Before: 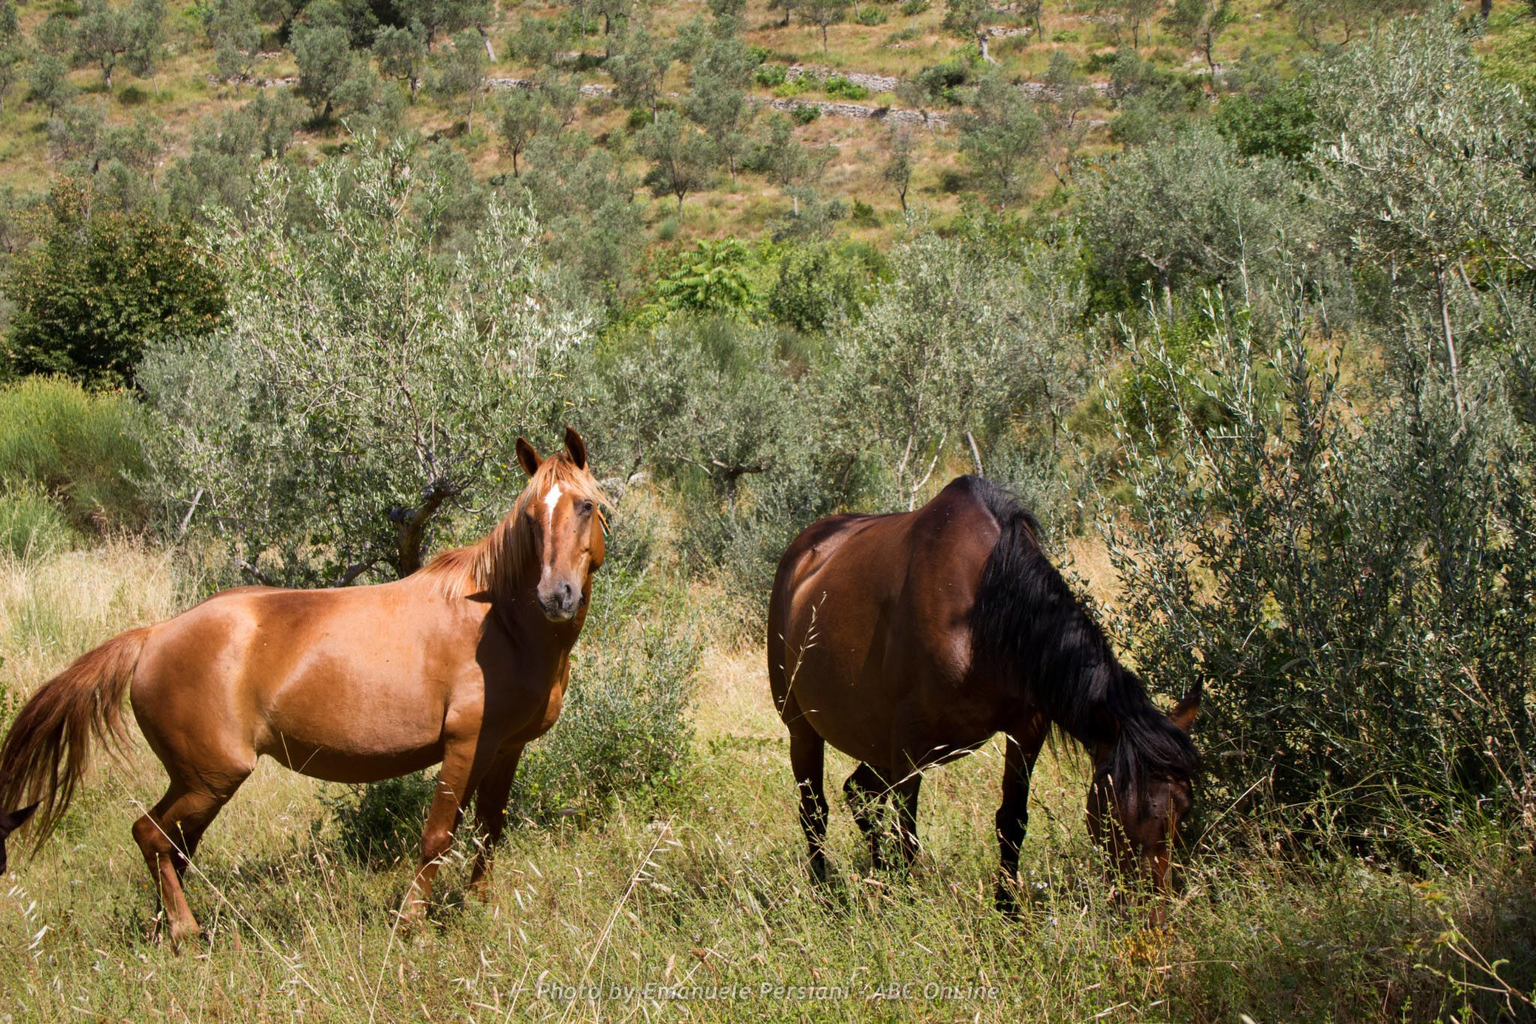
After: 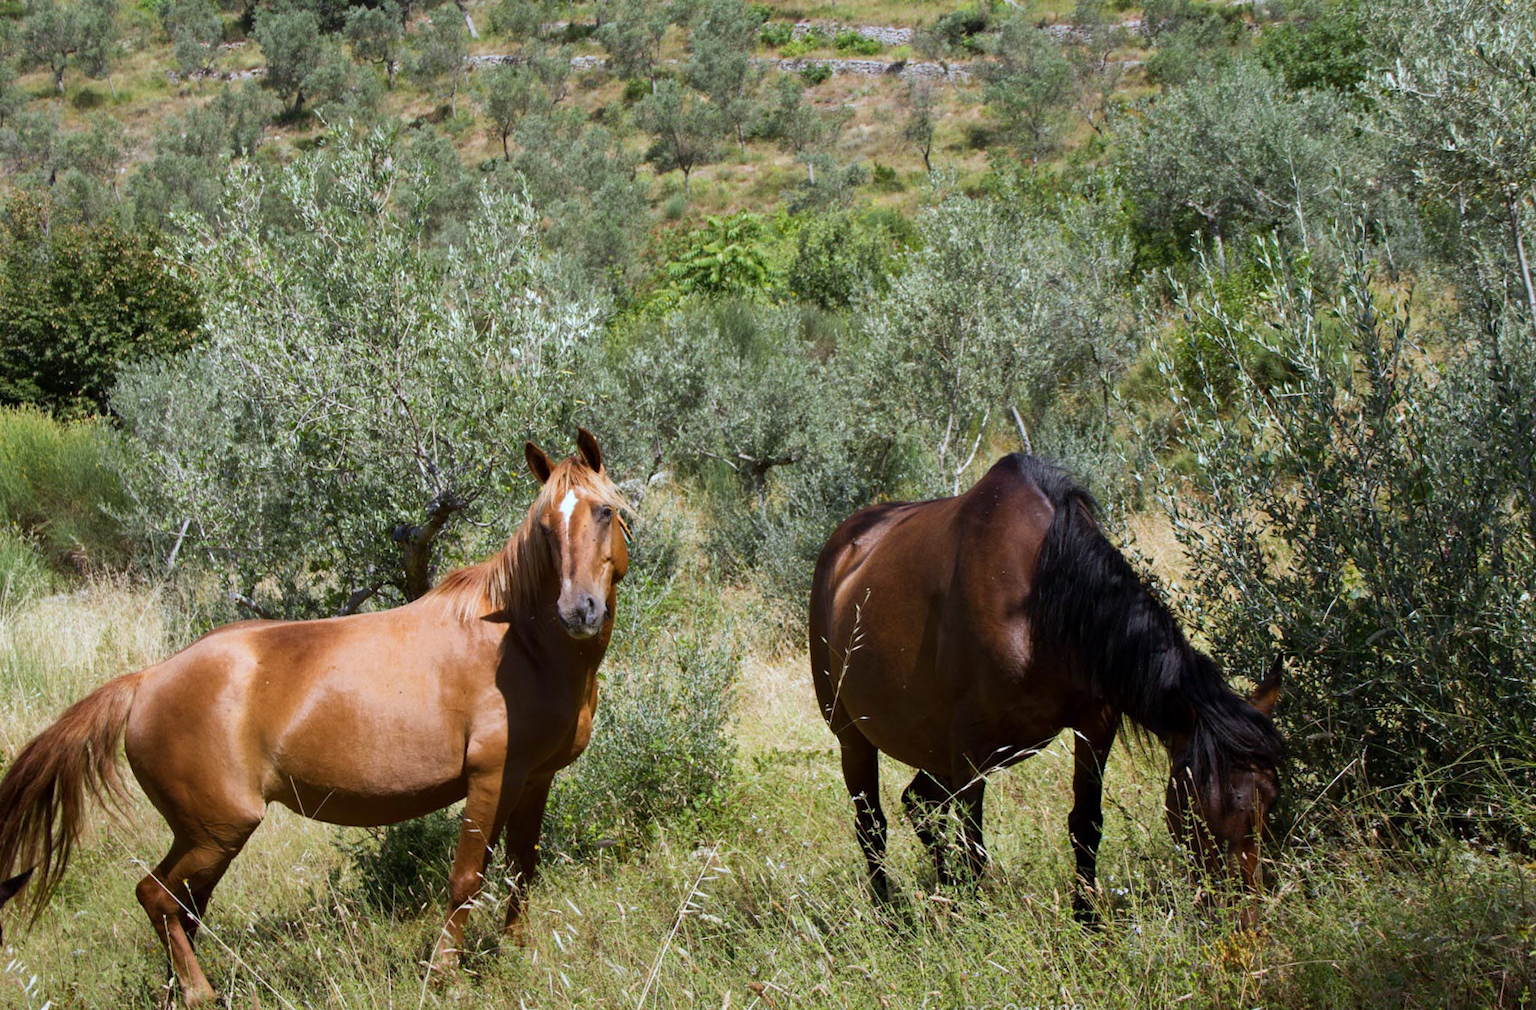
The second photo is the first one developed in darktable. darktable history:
rotate and perspective: rotation -3.52°, crop left 0.036, crop right 0.964, crop top 0.081, crop bottom 0.919
white balance: red 0.924, blue 1.095
crop: right 4.126%, bottom 0.031%
